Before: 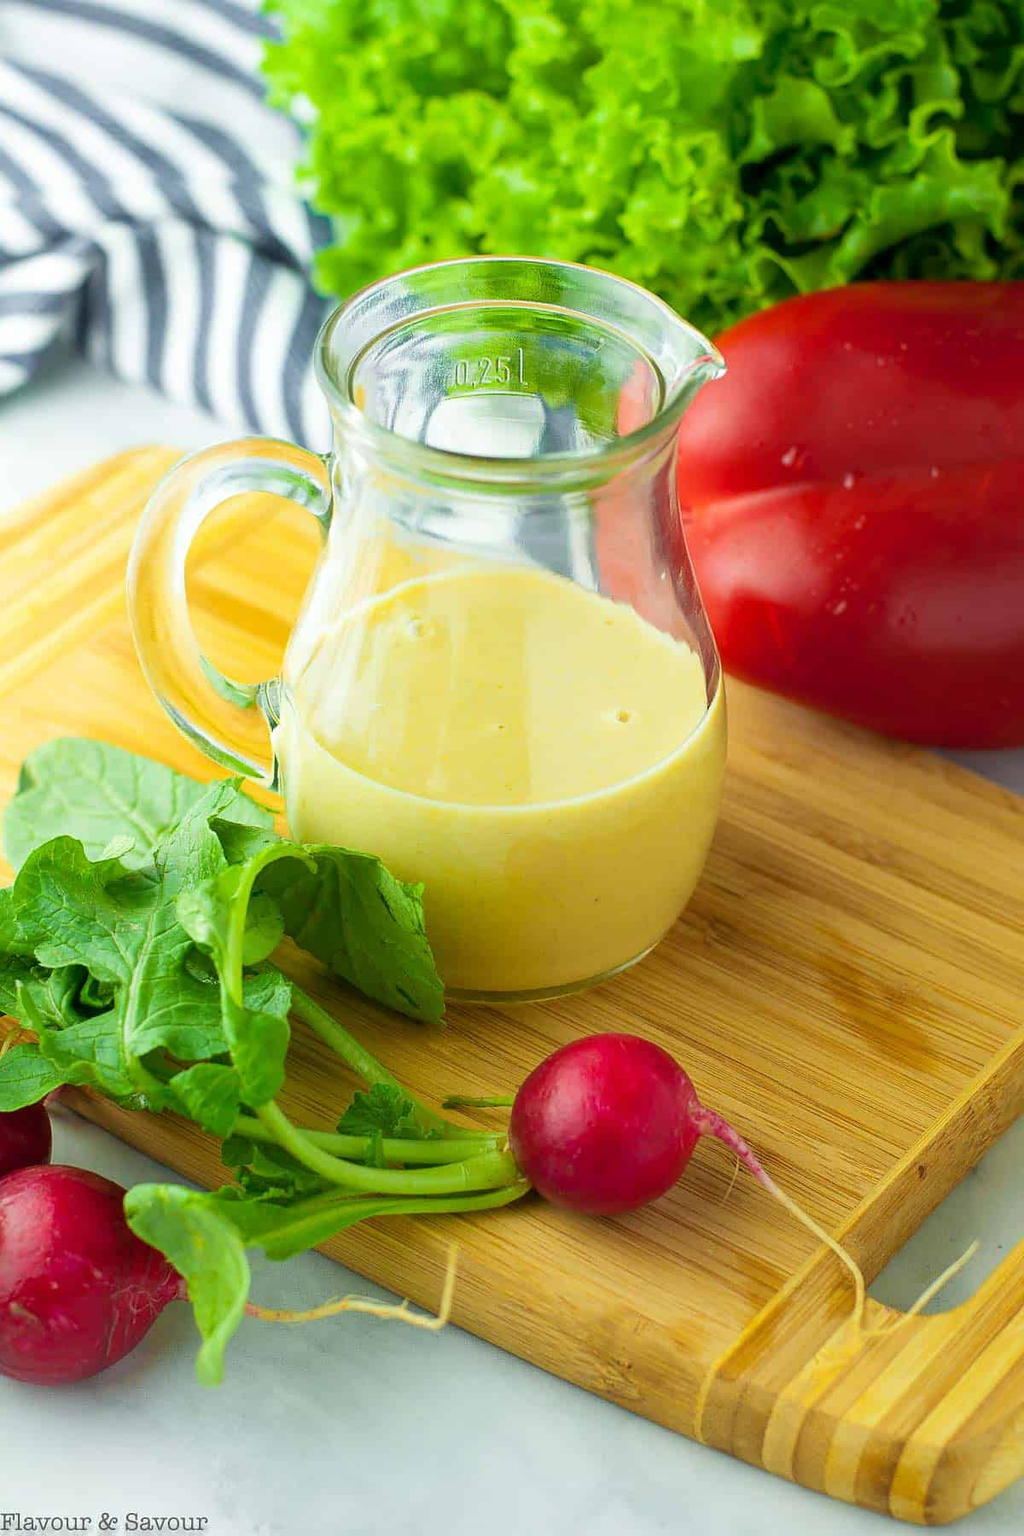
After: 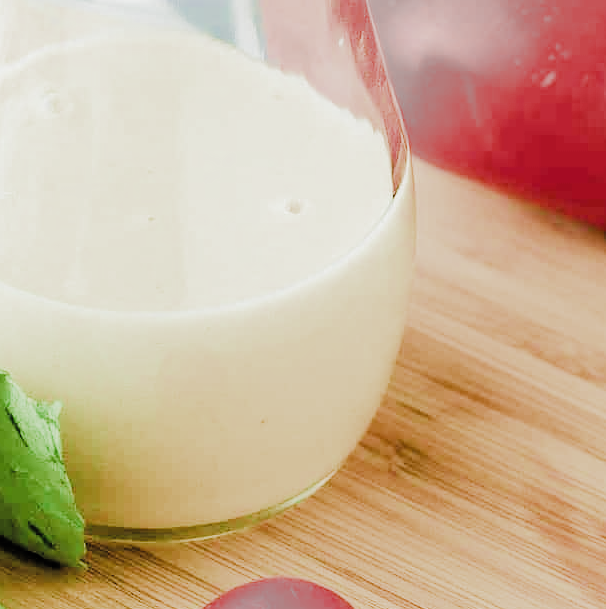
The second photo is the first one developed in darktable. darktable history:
tone equalizer: -7 EV 0.15 EV, -6 EV 0.637 EV, -5 EV 1.13 EV, -4 EV 1.36 EV, -3 EV 1.15 EV, -2 EV 0.6 EV, -1 EV 0.159 EV, edges refinement/feathering 500, mask exposure compensation -1.57 EV, preserve details no
crop: left 36.375%, top 35.168%, right 13.072%, bottom 30.961%
filmic rgb: black relative exposure -4.93 EV, white relative exposure 2.83 EV, hardness 3.72, add noise in highlights 0, color science v3 (2019), use custom middle-gray values true, iterations of high-quality reconstruction 0, contrast in highlights soft
